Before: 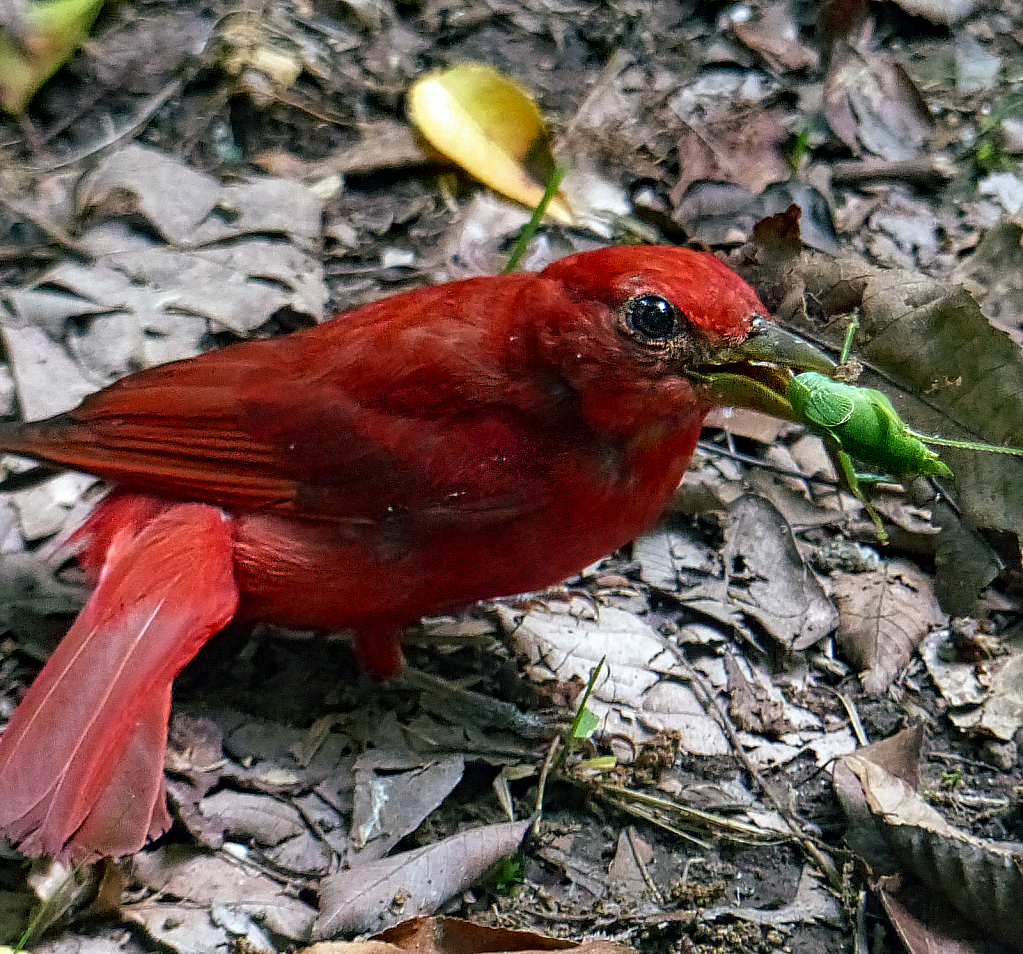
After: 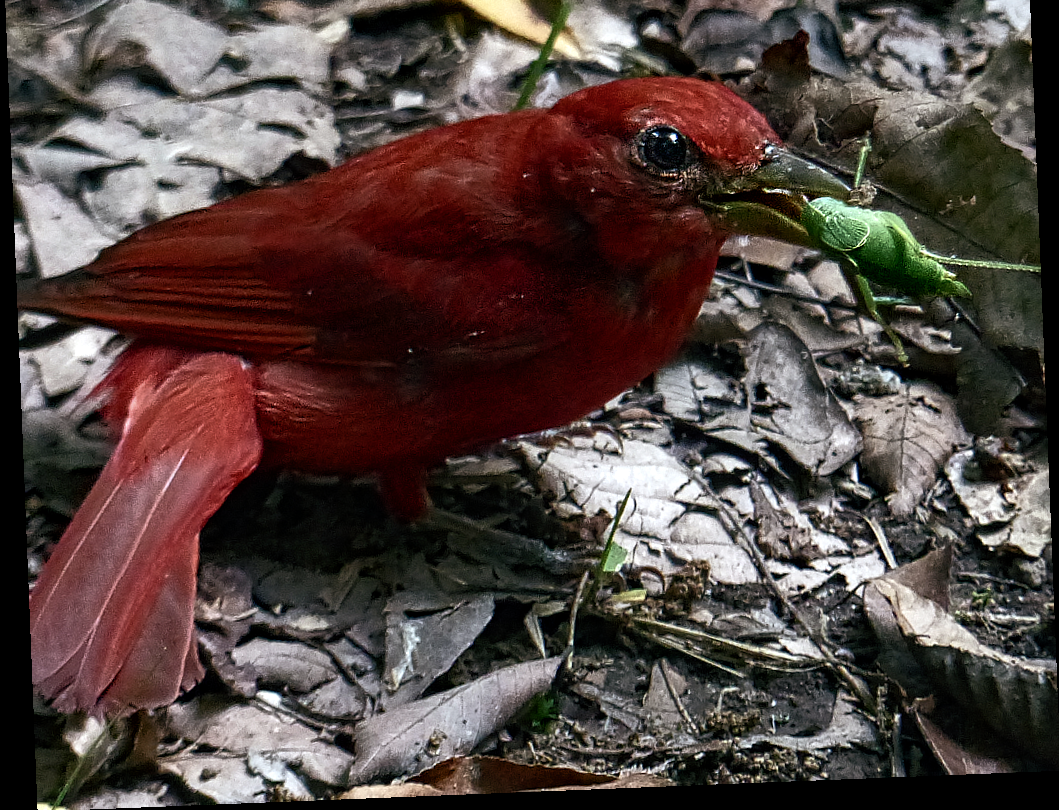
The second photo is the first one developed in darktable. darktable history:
rotate and perspective: rotation -2.29°, automatic cropping off
crop and rotate: top 18.507%
color balance rgb: perceptual saturation grading › highlights -31.88%, perceptual saturation grading › mid-tones 5.8%, perceptual saturation grading › shadows 18.12%, perceptual brilliance grading › highlights 3.62%, perceptual brilliance grading › mid-tones -18.12%, perceptual brilliance grading › shadows -41.3%
